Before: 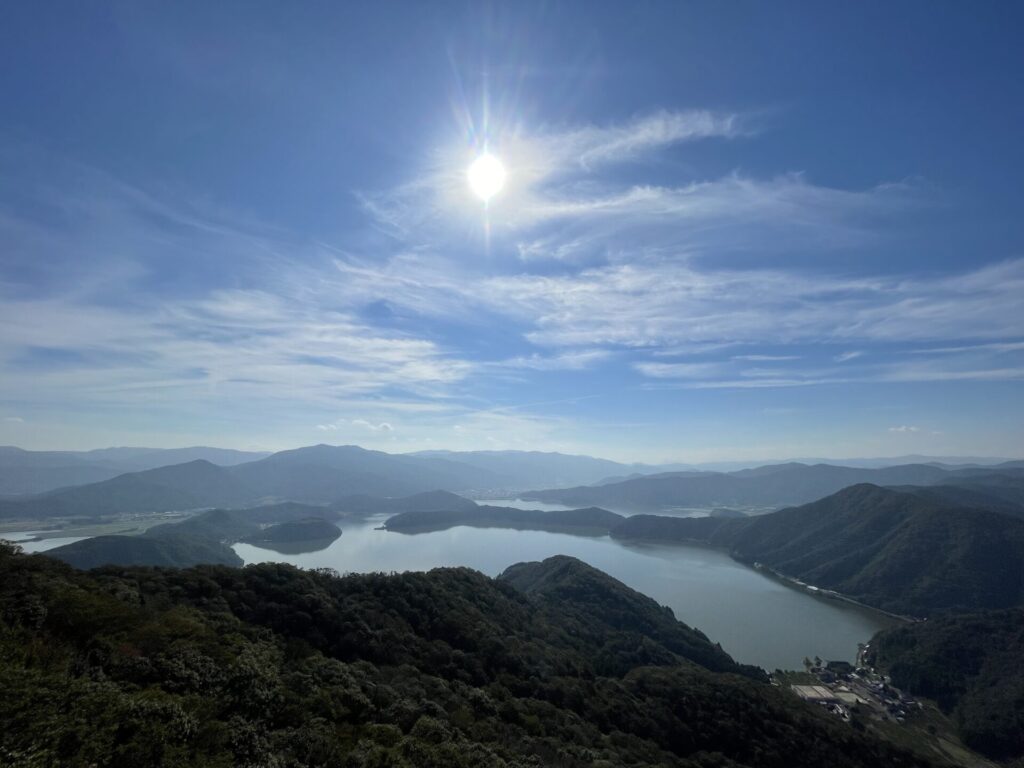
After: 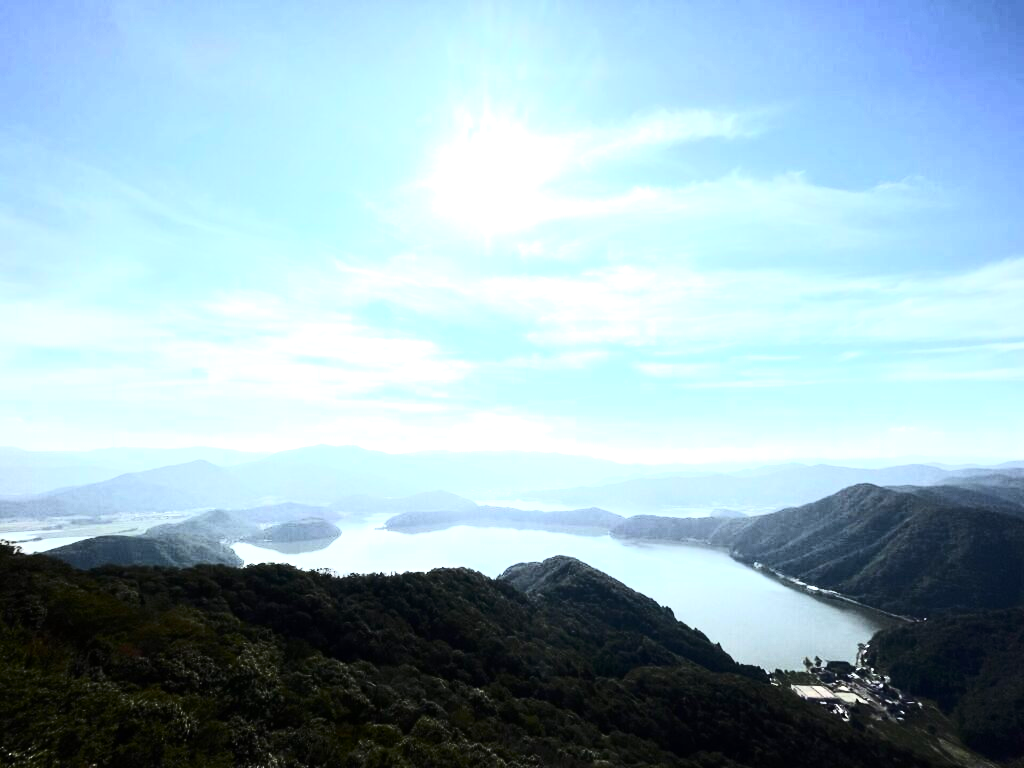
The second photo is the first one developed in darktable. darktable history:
tone equalizer: -8 EV -0.75 EV, -7 EV -0.7 EV, -6 EV -0.6 EV, -5 EV -0.4 EV, -3 EV 0.4 EV, -2 EV 0.6 EV, -1 EV 0.7 EV, +0 EV 0.75 EV, edges refinement/feathering 500, mask exposure compensation -1.57 EV, preserve details no
contrast brightness saturation: contrast 0.39, brightness 0.1
exposure: black level correction 0, exposure 1.1 EV, compensate exposure bias true, compensate highlight preservation false
